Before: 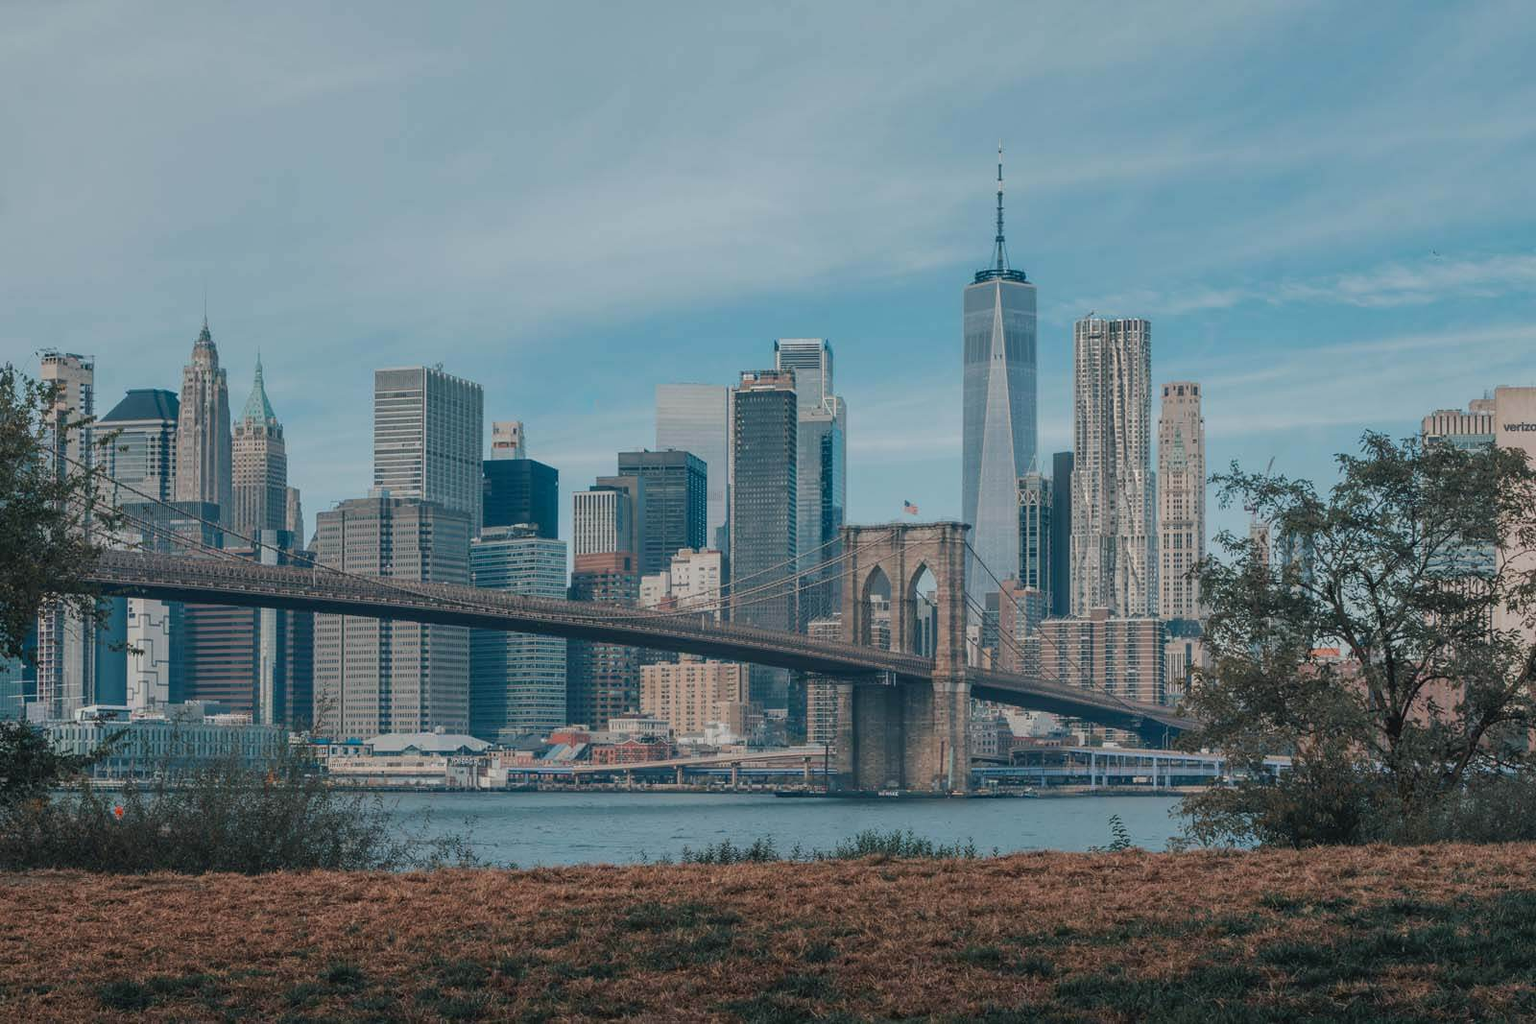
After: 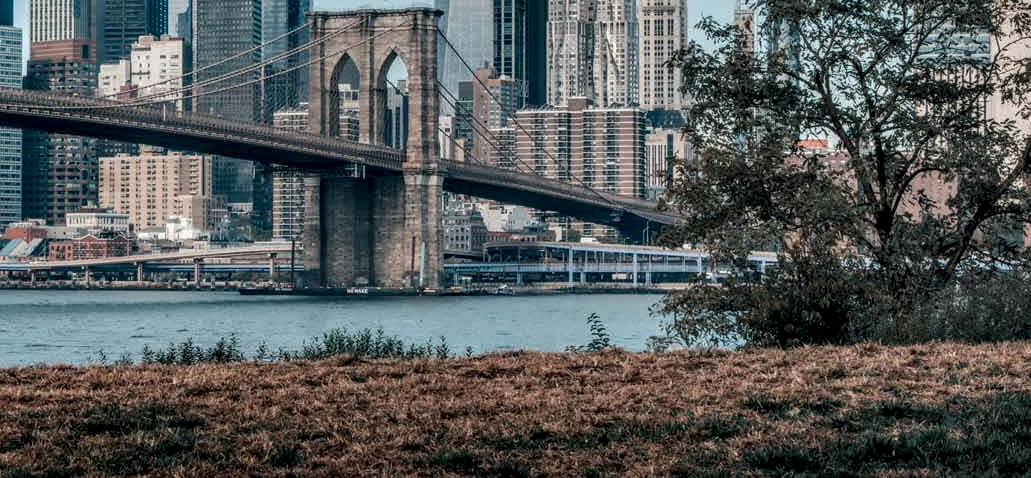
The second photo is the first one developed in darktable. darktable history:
crop and rotate: left 35.509%, top 50.238%, bottom 4.934%
local contrast: highlights 20%, detail 197%
